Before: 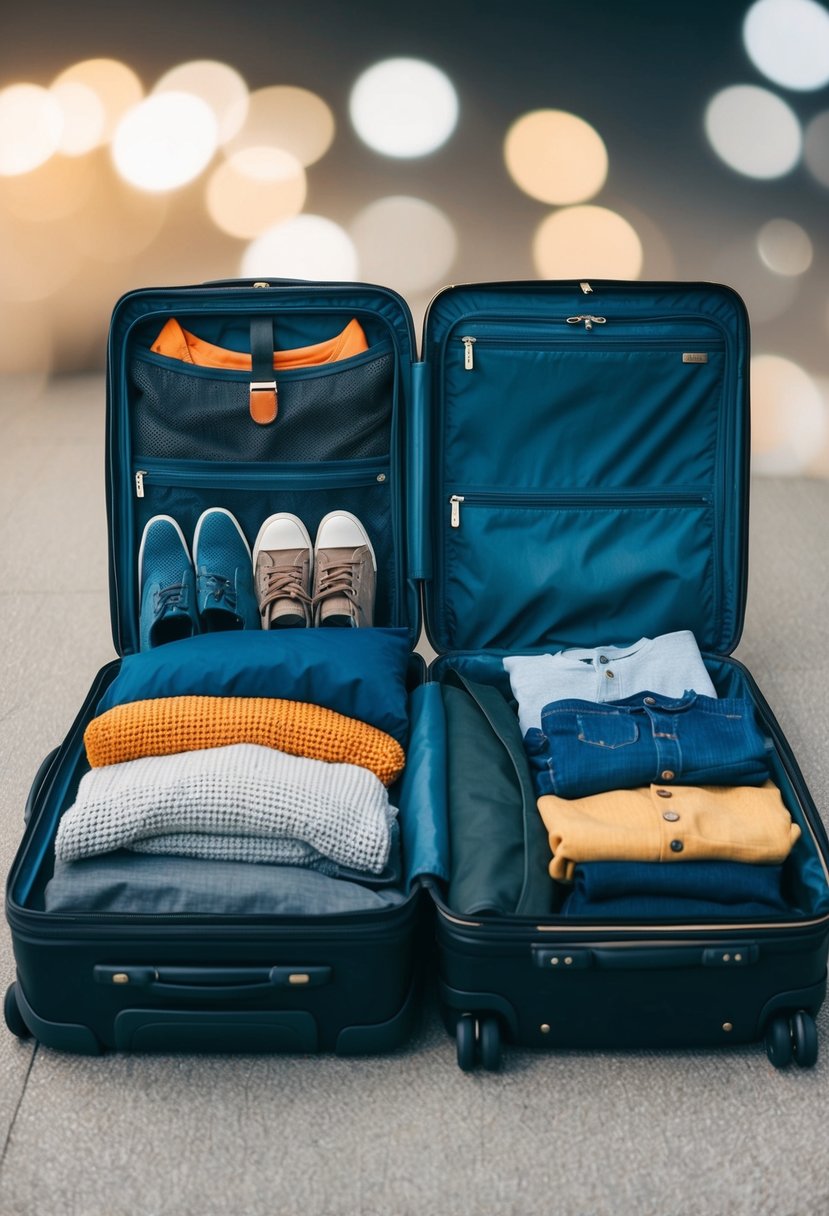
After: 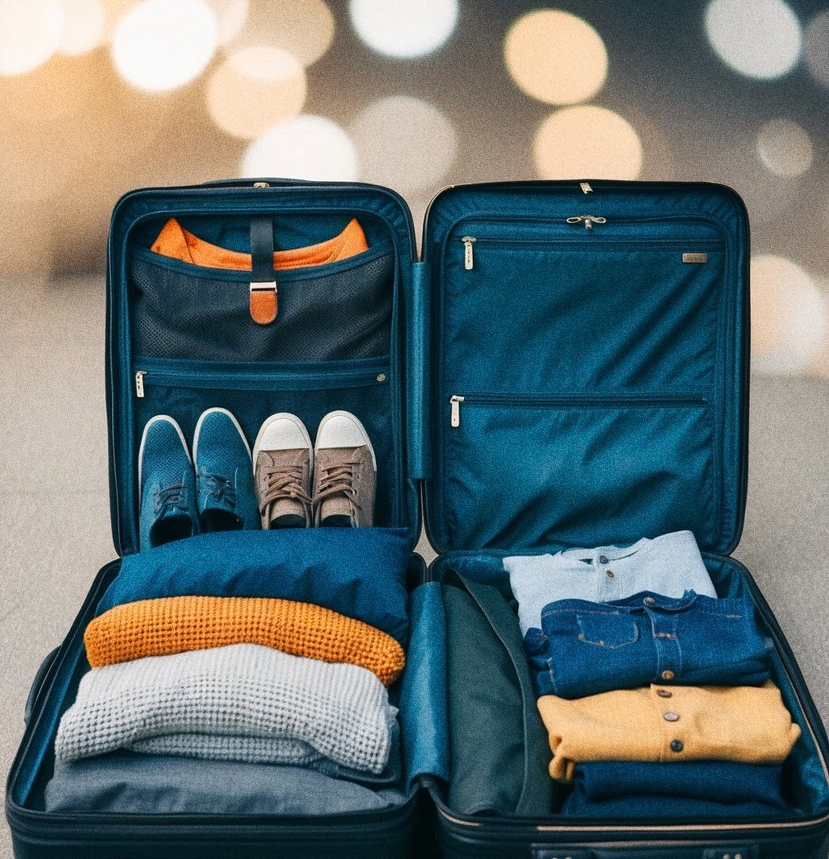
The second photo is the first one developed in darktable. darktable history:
crop and rotate: top 8.293%, bottom 20.996%
grain: coarseness 0.09 ISO, strength 40%
